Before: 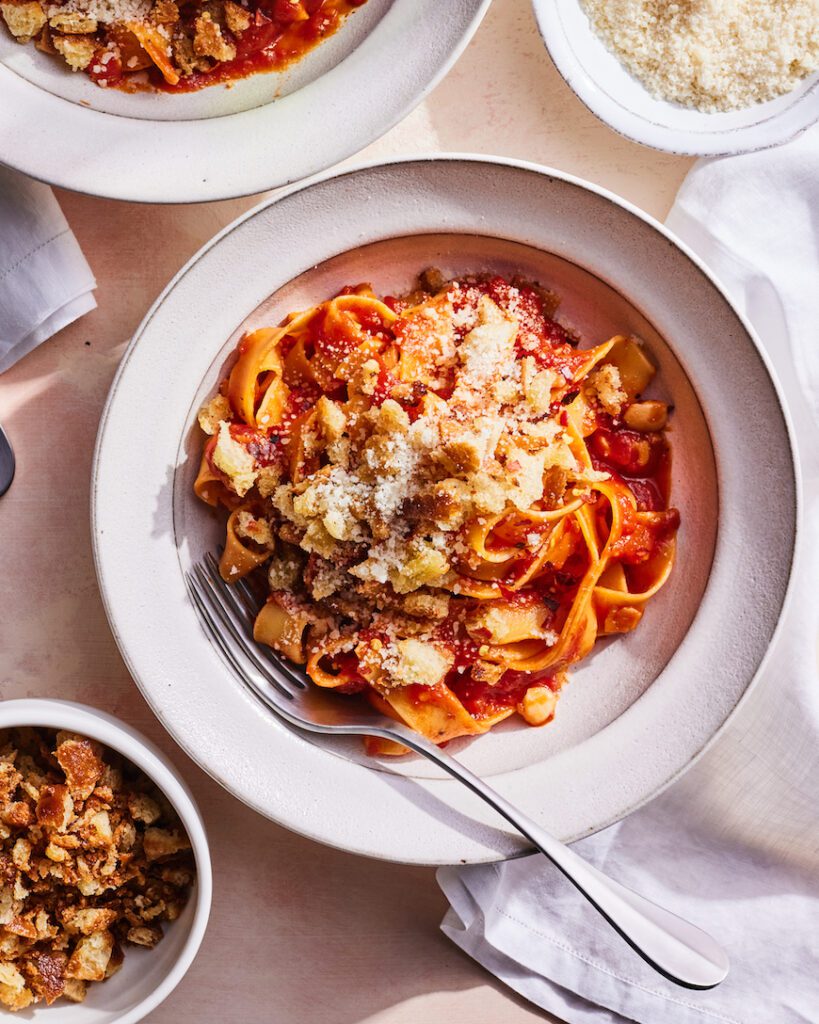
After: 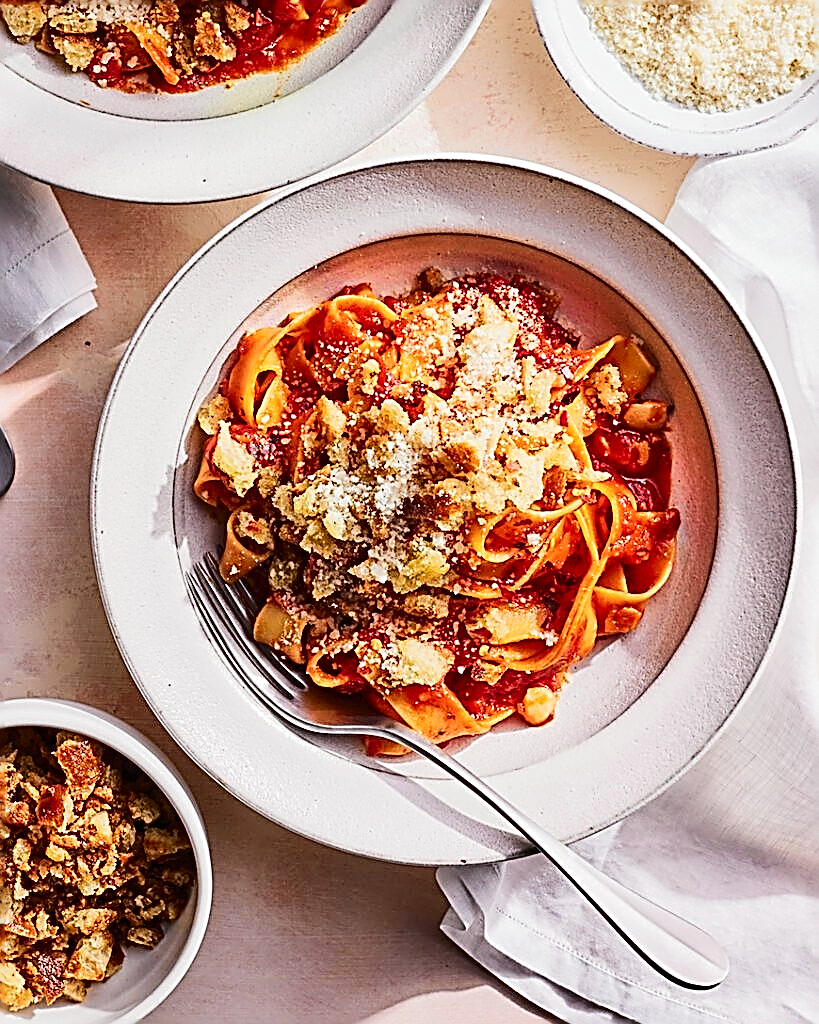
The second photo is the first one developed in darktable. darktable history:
tone curve: curves: ch0 [(0, 0) (0.037, 0.025) (0.131, 0.093) (0.275, 0.256) (0.476, 0.517) (0.607, 0.667) (0.691, 0.745) (0.789, 0.836) (0.911, 0.925) (0.997, 0.995)]; ch1 [(0, 0) (0.301, 0.3) (0.444, 0.45) (0.493, 0.495) (0.507, 0.503) (0.534, 0.533) (0.582, 0.58) (0.658, 0.693) (0.746, 0.77) (1, 1)]; ch2 [(0, 0) (0.246, 0.233) (0.36, 0.352) (0.415, 0.418) (0.476, 0.492) (0.502, 0.504) (0.525, 0.518) (0.539, 0.544) (0.586, 0.602) (0.634, 0.651) (0.706, 0.727) (0.853, 0.852) (1, 0.951)], color space Lab, independent channels, preserve colors none
sharpen: amount 2
